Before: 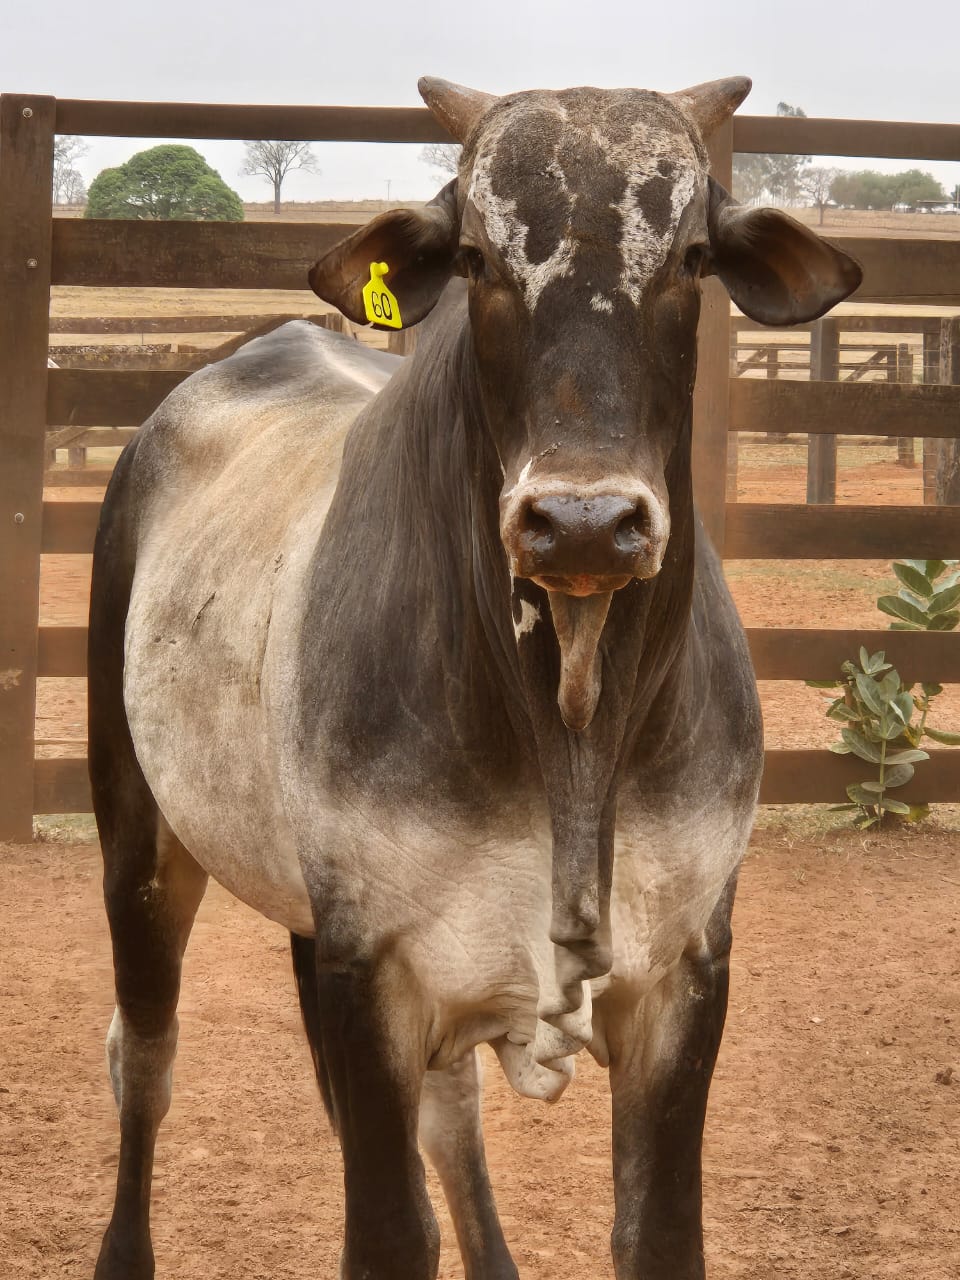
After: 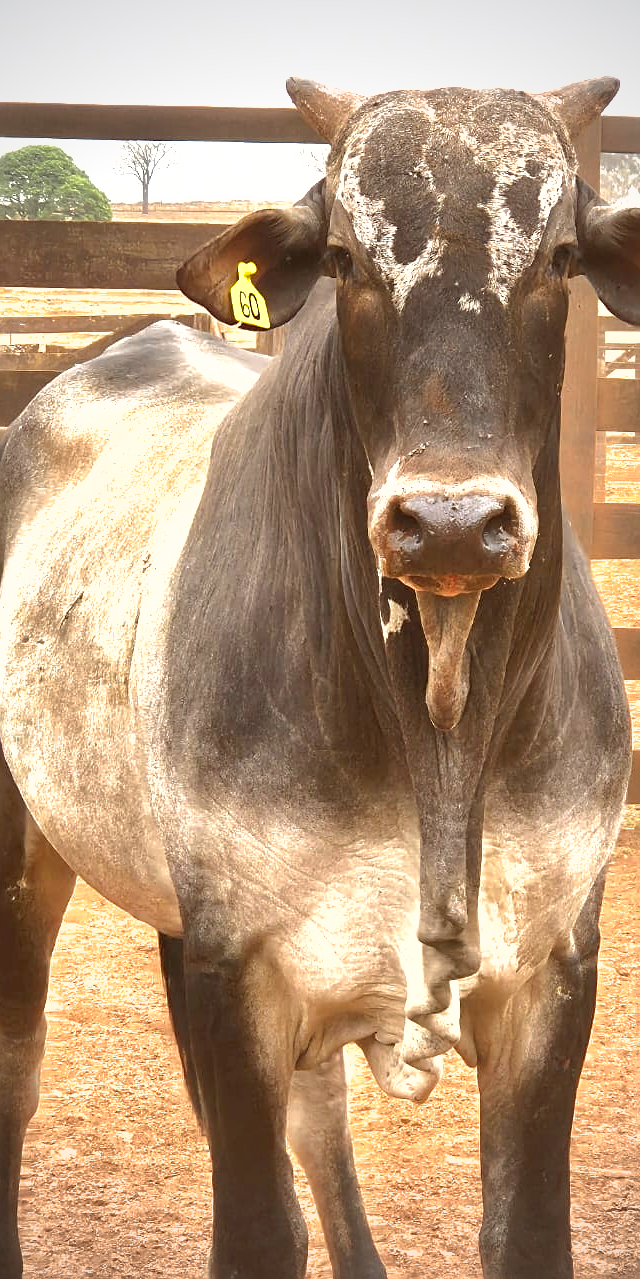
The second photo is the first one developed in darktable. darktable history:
exposure: exposure 1.09 EV, compensate highlight preservation false
sharpen: on, module defaults
shadows and highlights: on, module defaults
crop and rotate: left 13.804%, right 19.466%
vignetting: fall-off start 79.82%
